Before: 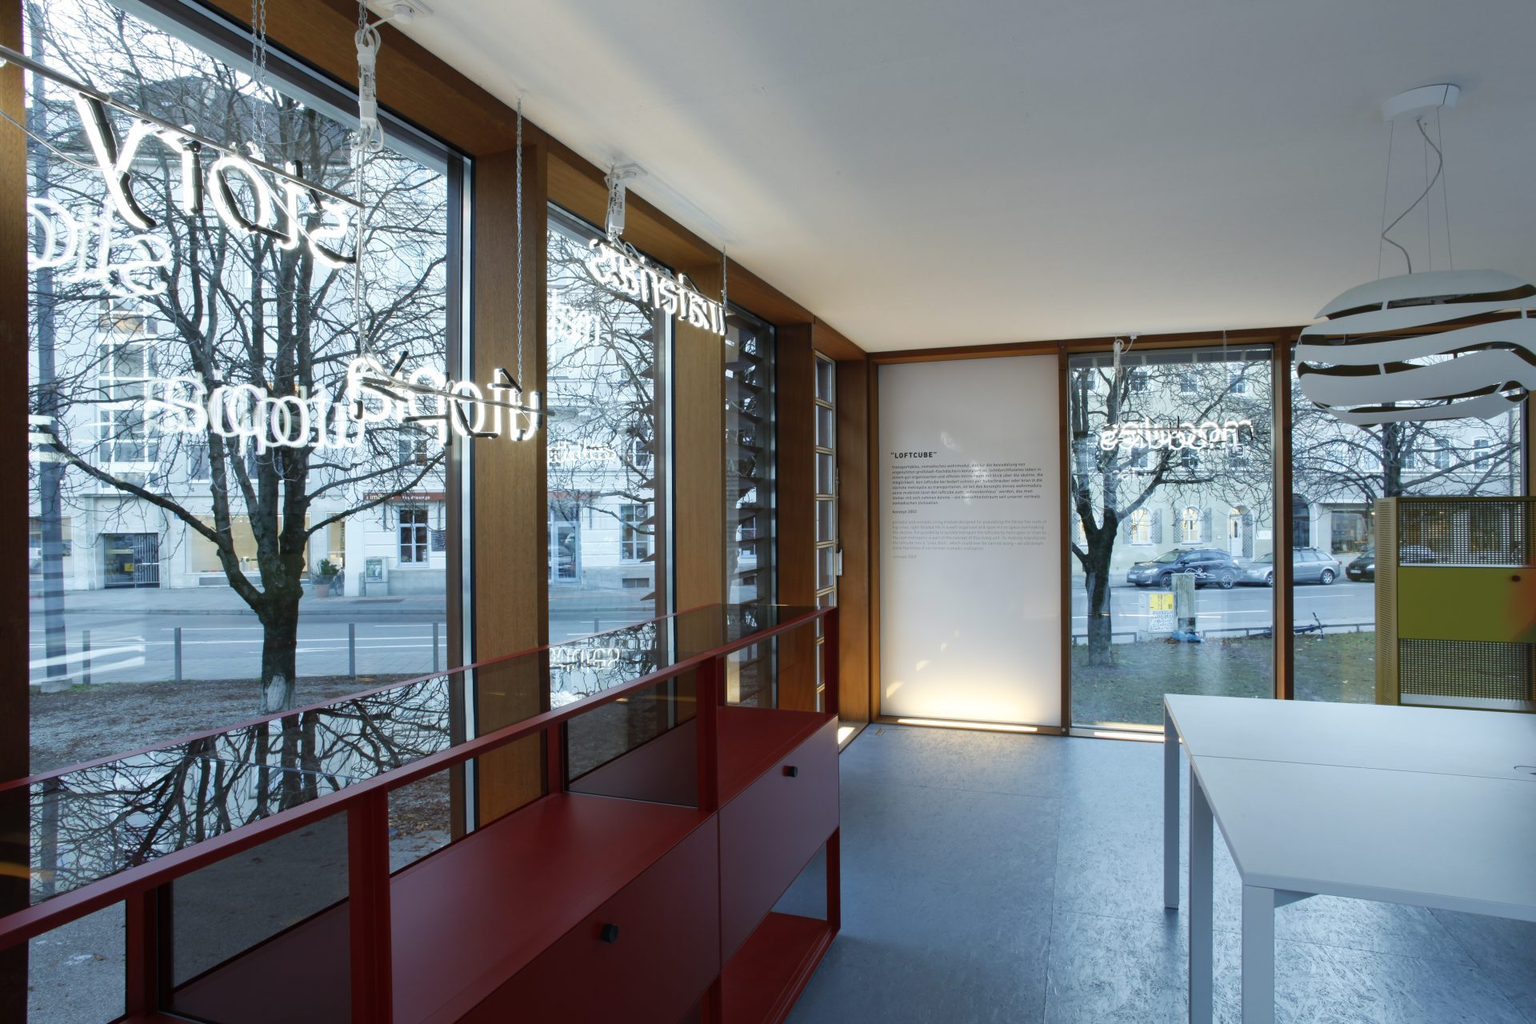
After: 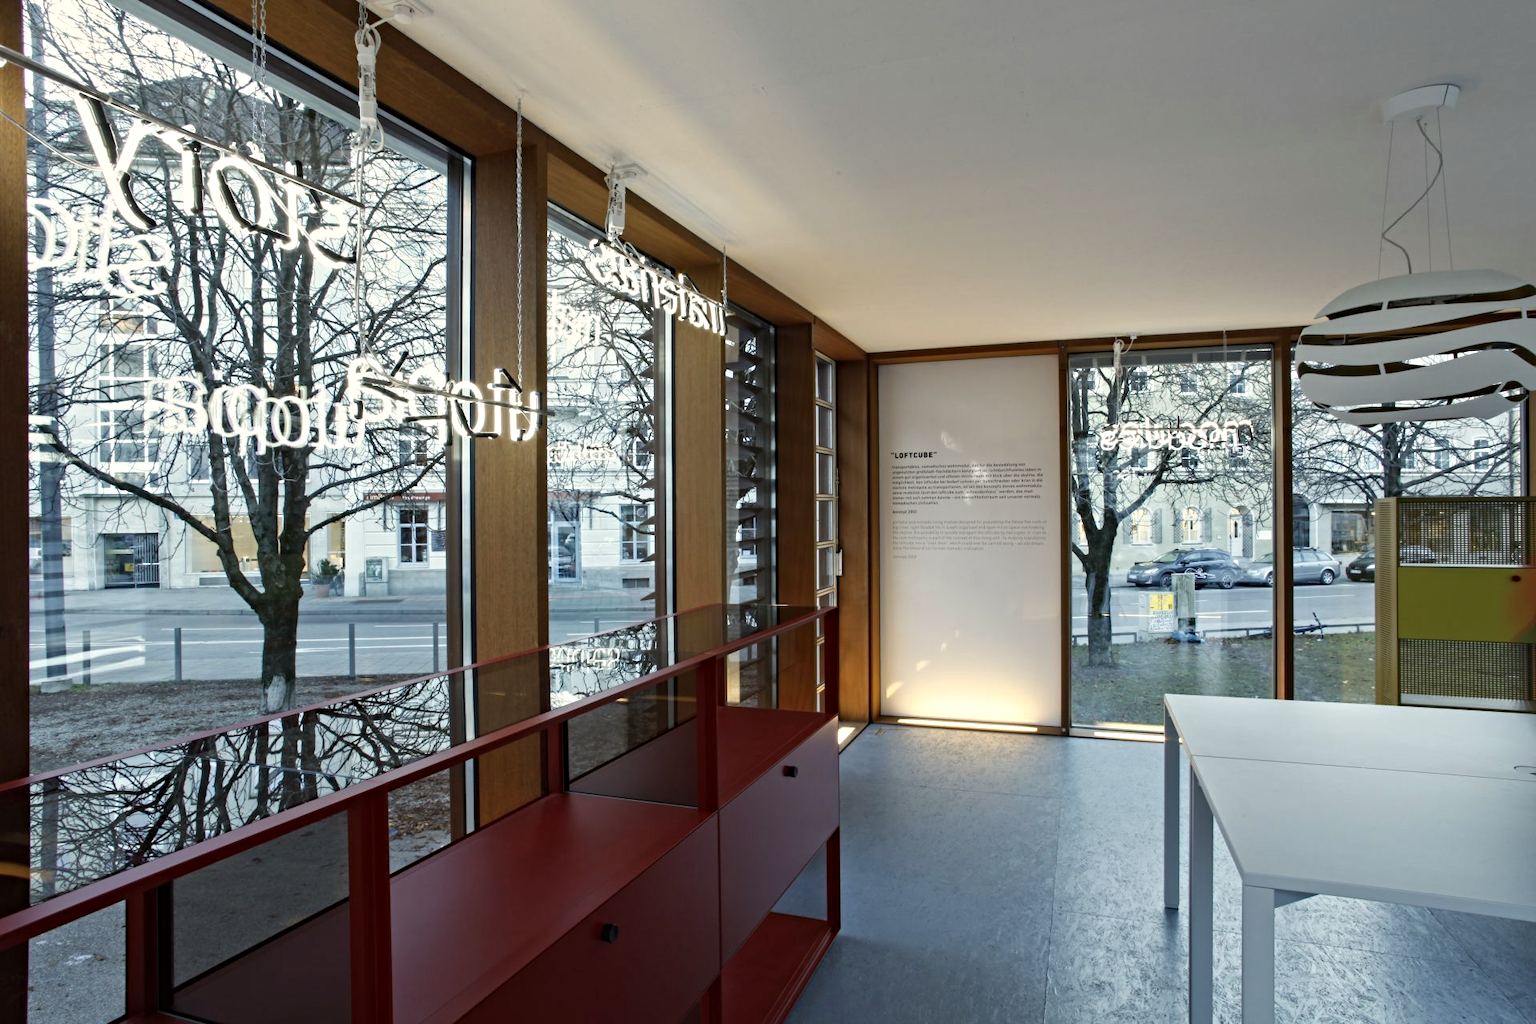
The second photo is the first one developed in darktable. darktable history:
color calibration: x 0.329, y 0.345, temperature 5633 K
contrast equalizer: y [[0.5, 0.501, 0.525, 0.597, 0.58, 0.514], [0.5 ×6], [0.5 ×6], [0 ×6], [0 ×6]]
